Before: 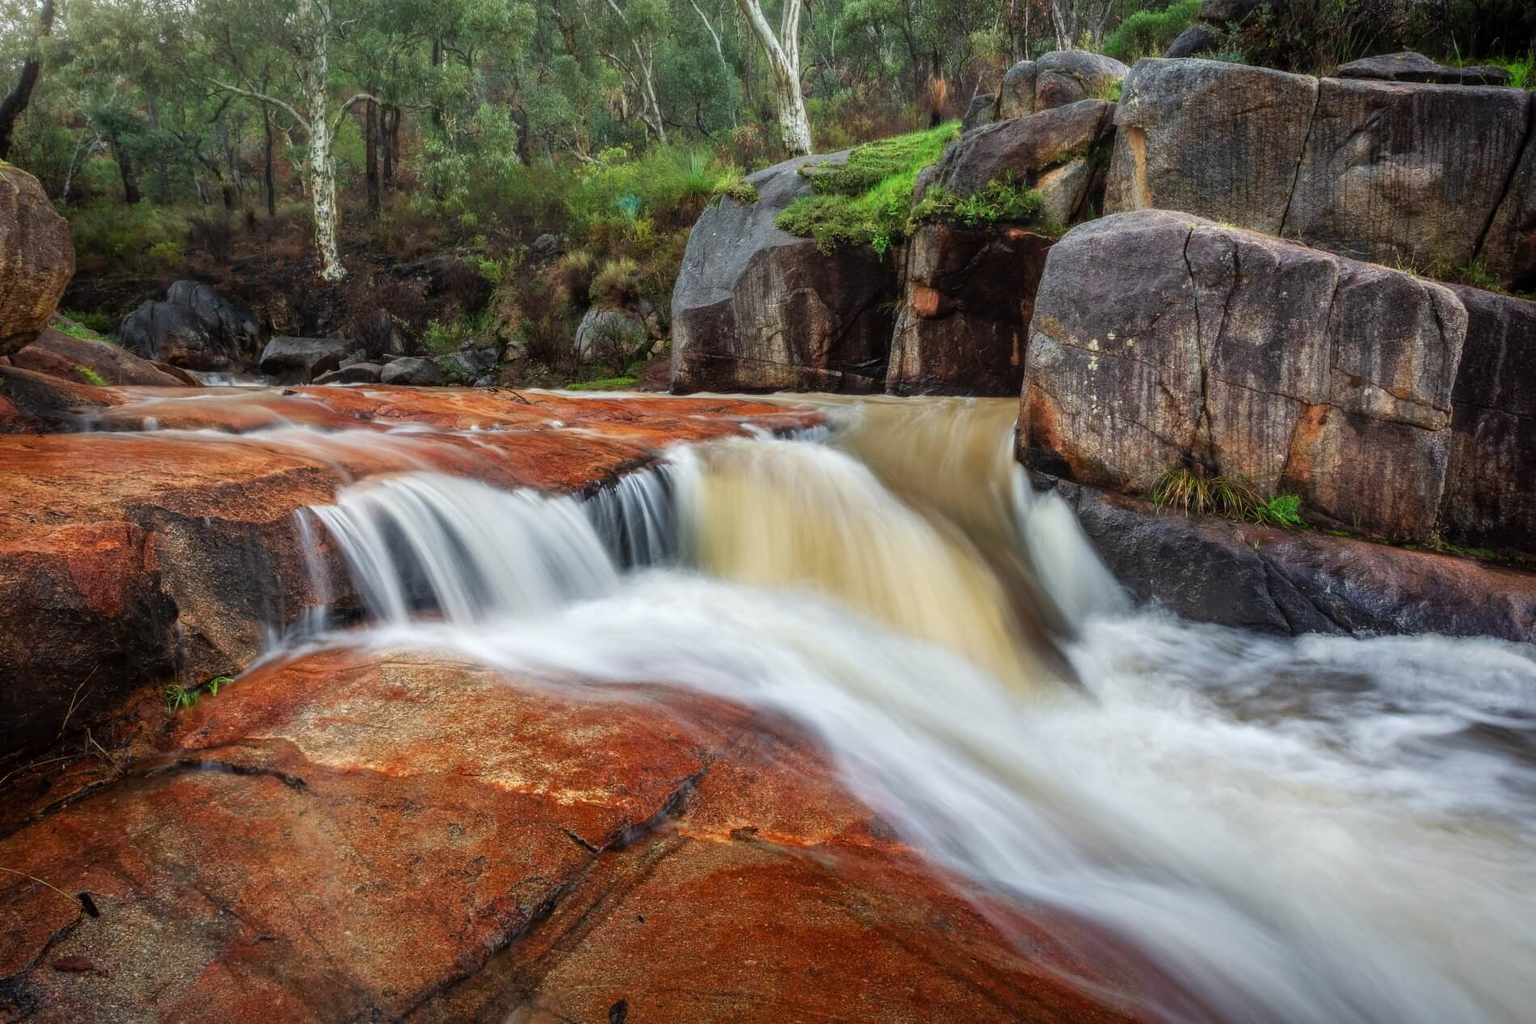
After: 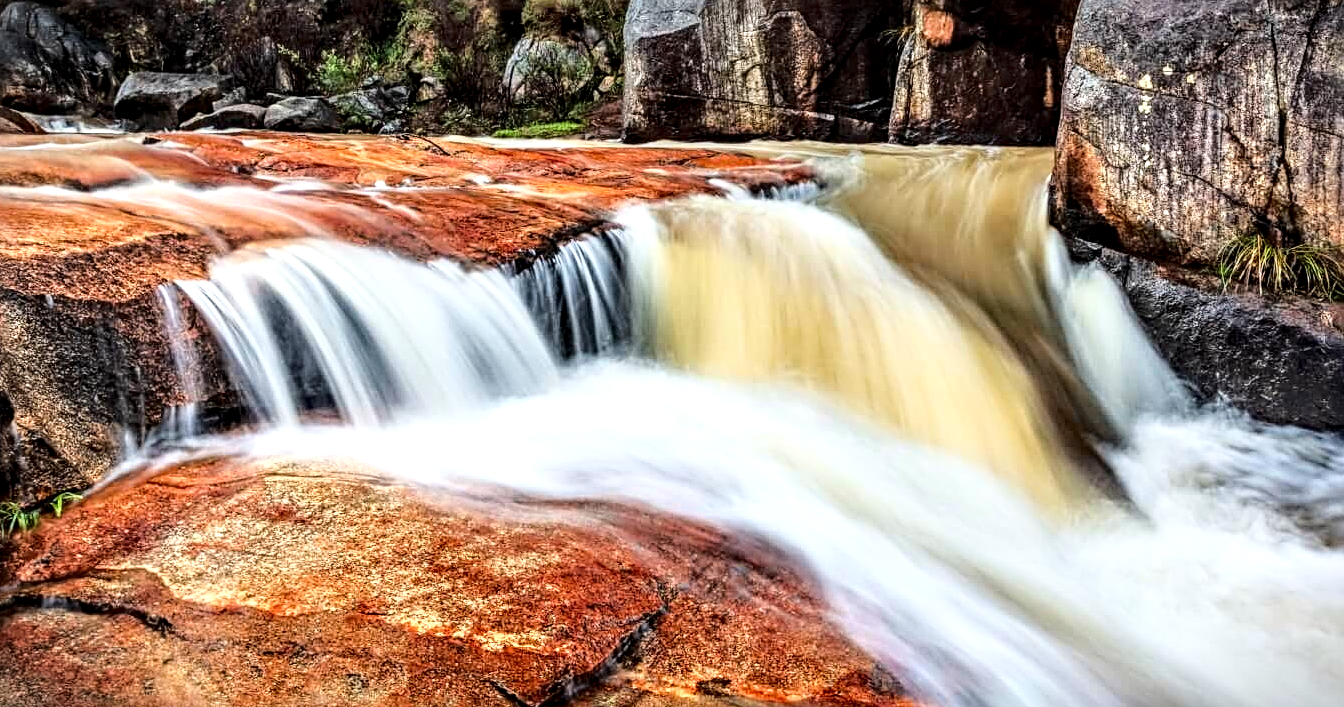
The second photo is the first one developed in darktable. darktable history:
vignetting: fall-off start 99.62%, width/height ratio 1.308
base curve: curves: ch0 [(0, 0) (0.028, 0.03) (0.121, 0.232) (0.46, 0.748) (0.859, 0.968) (1, 1)]
haze removal: compatibility mode true, adaptive false
exposure: compensate highlight preservation false
local contrast: detail 150%
sharpen: radius 3.956
crop: left 10.933%, top 27.233%, right 18.294%, bottom 16.945%
contrast equalizer: octaves 7, y [[0.528 ×6], [0.514 ×6], [0.362 ×6], [0 ×6], [0 ×6]], mix 0.594
